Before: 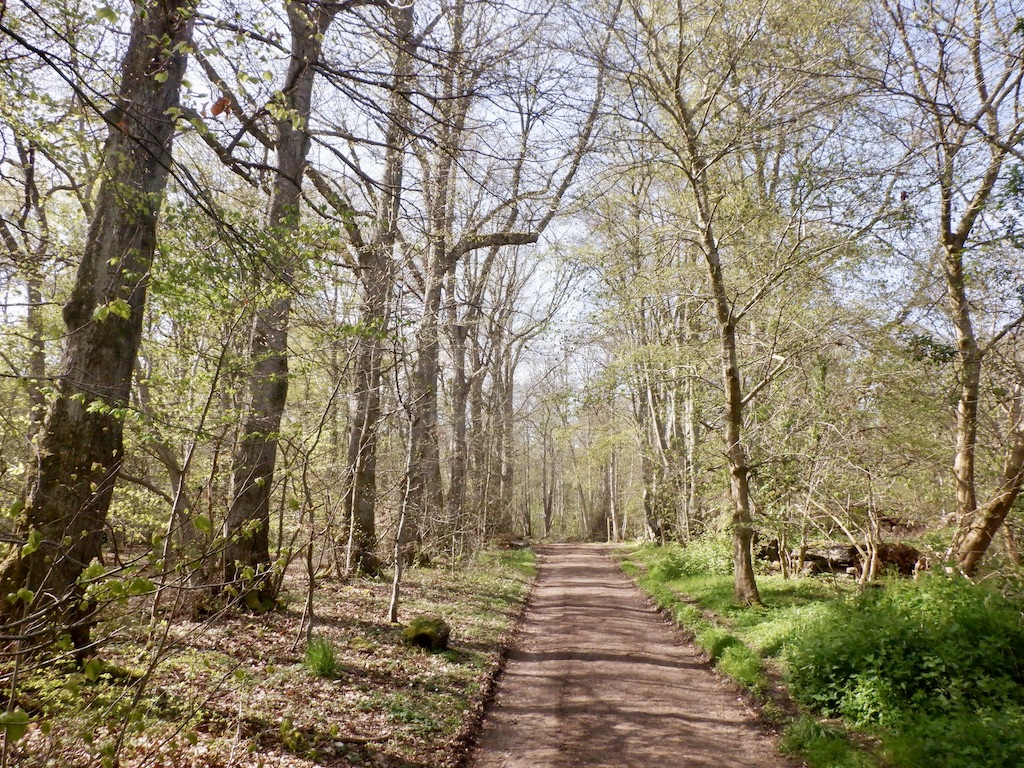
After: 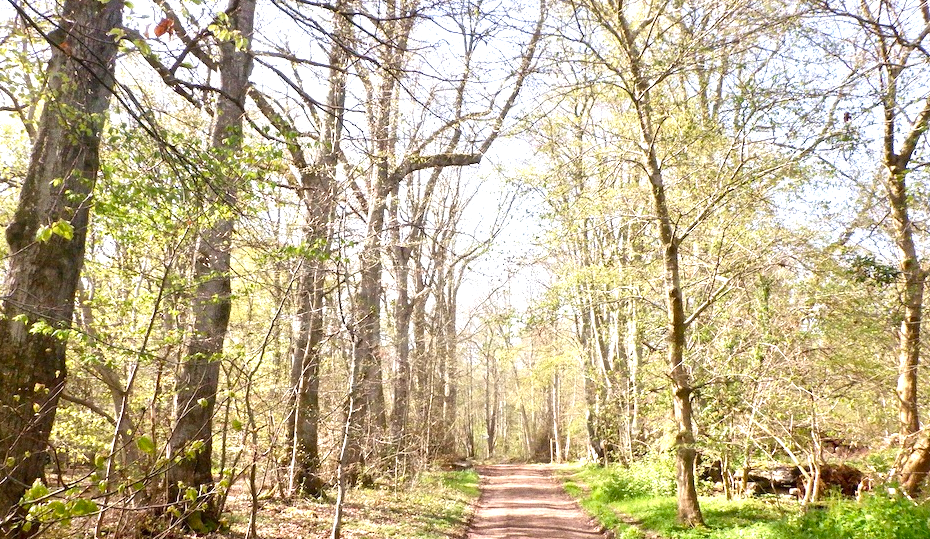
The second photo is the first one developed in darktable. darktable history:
crop: left 5.596%, top 10.314%, right 3.534%, bottom 19.395%
exposure: black level correction 0, exposure 1 EV, compensate exposure bias true, compensate highlight preservation false
grain: on, module defaults
